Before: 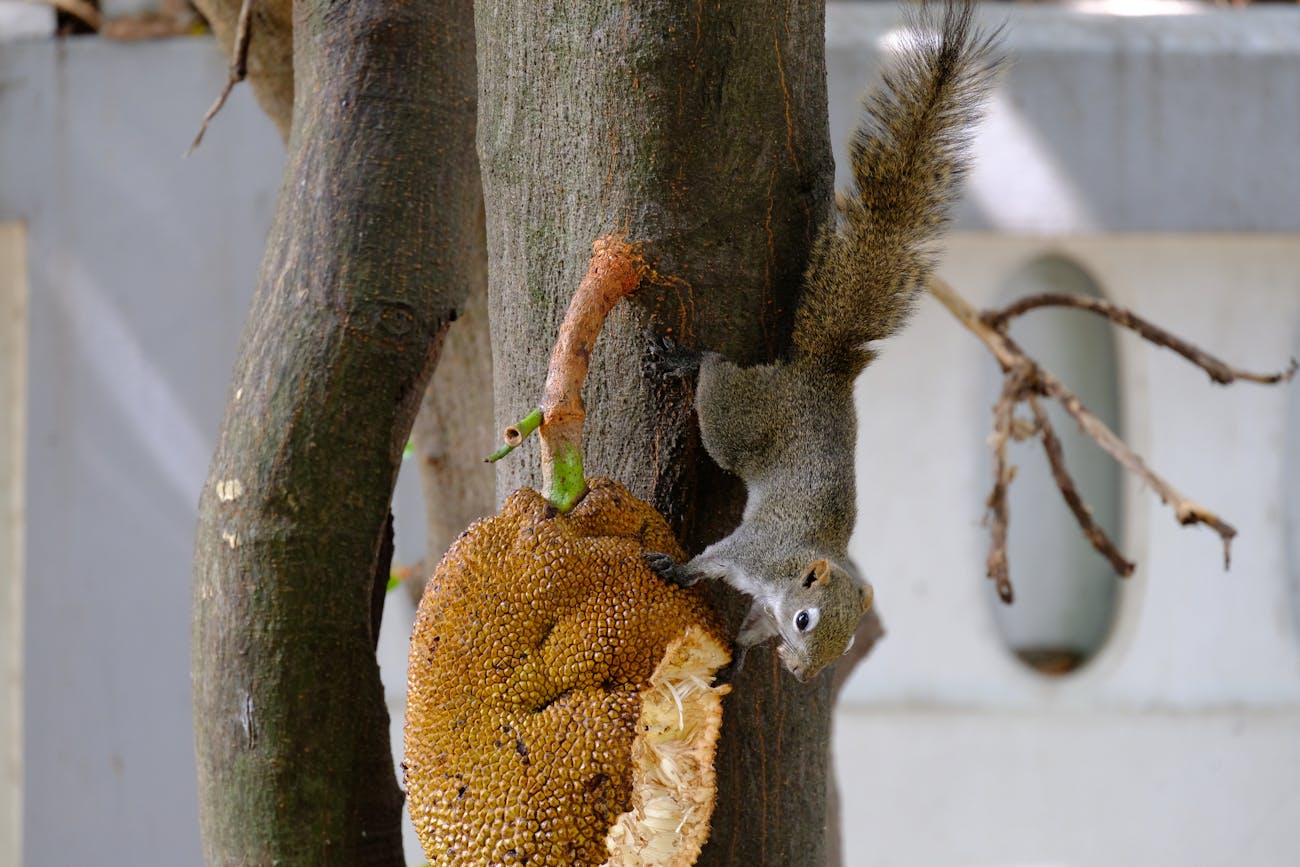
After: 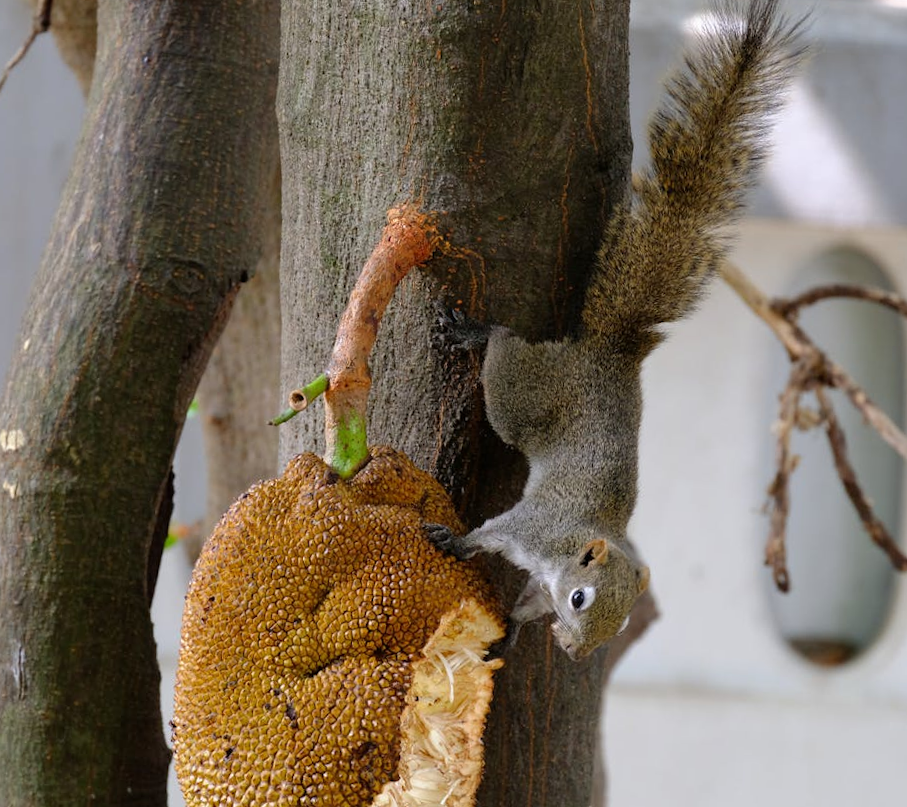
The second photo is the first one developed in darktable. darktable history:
crop and rotate: angle -2.87°, left 14.104%, top 0.018%, right 10.952%, bottom 0.035%
